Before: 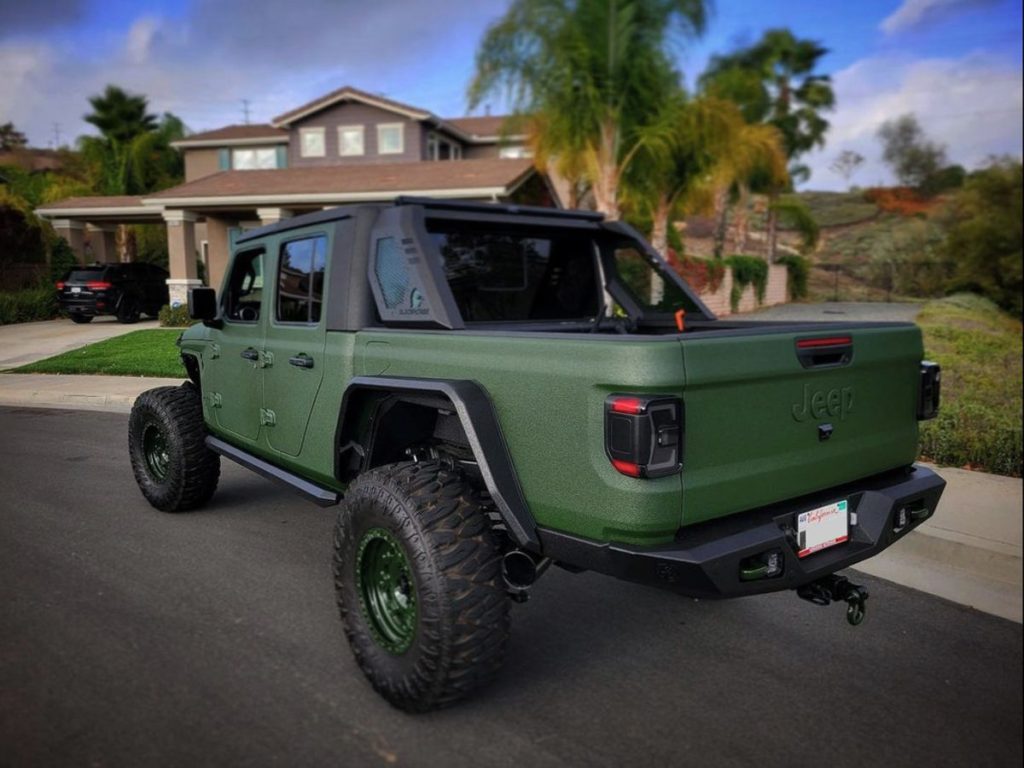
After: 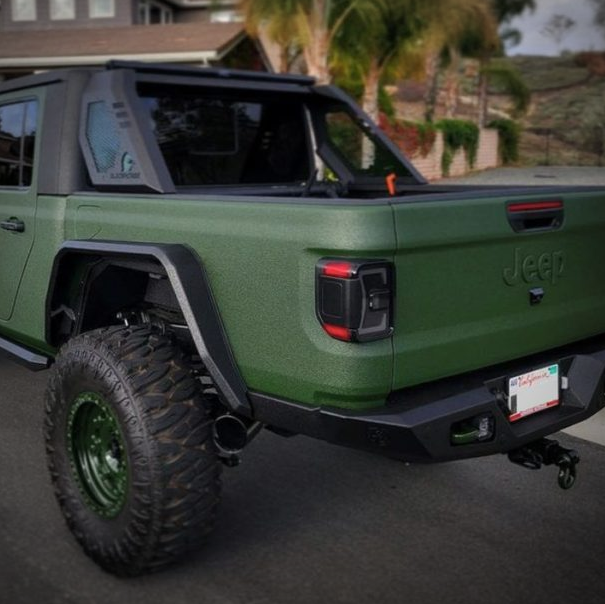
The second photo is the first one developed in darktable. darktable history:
crop and rotate: left 28.256%, top 17.734%, right 12.656%, bottom 3.573%
vignetting: on, module defaults
